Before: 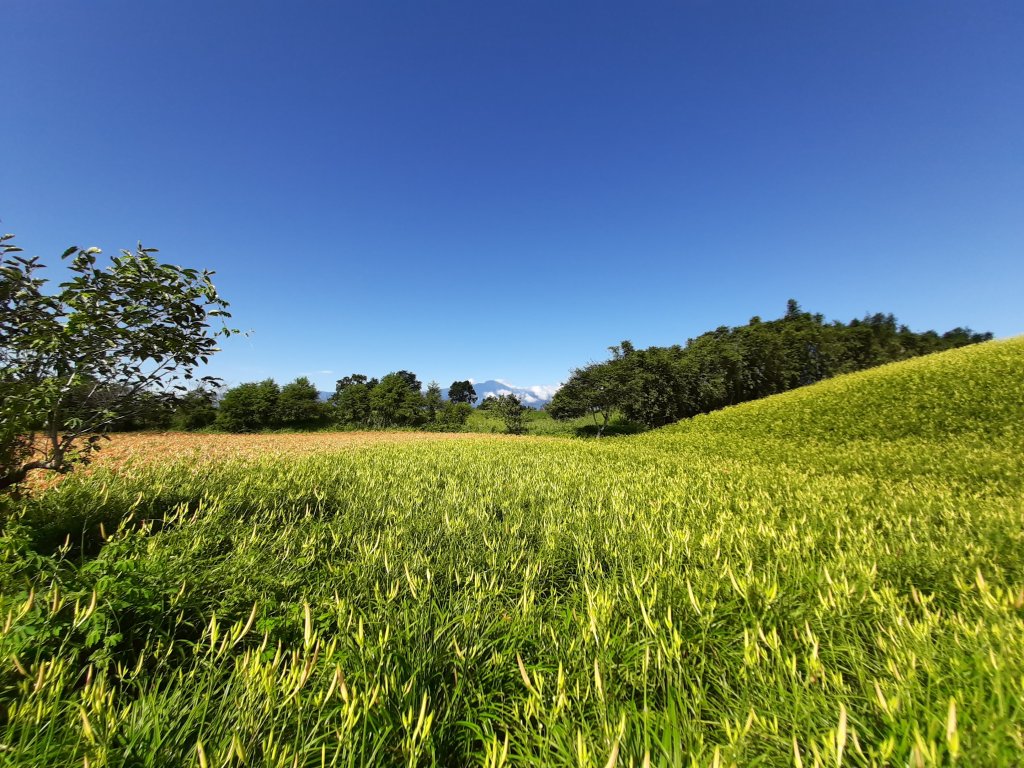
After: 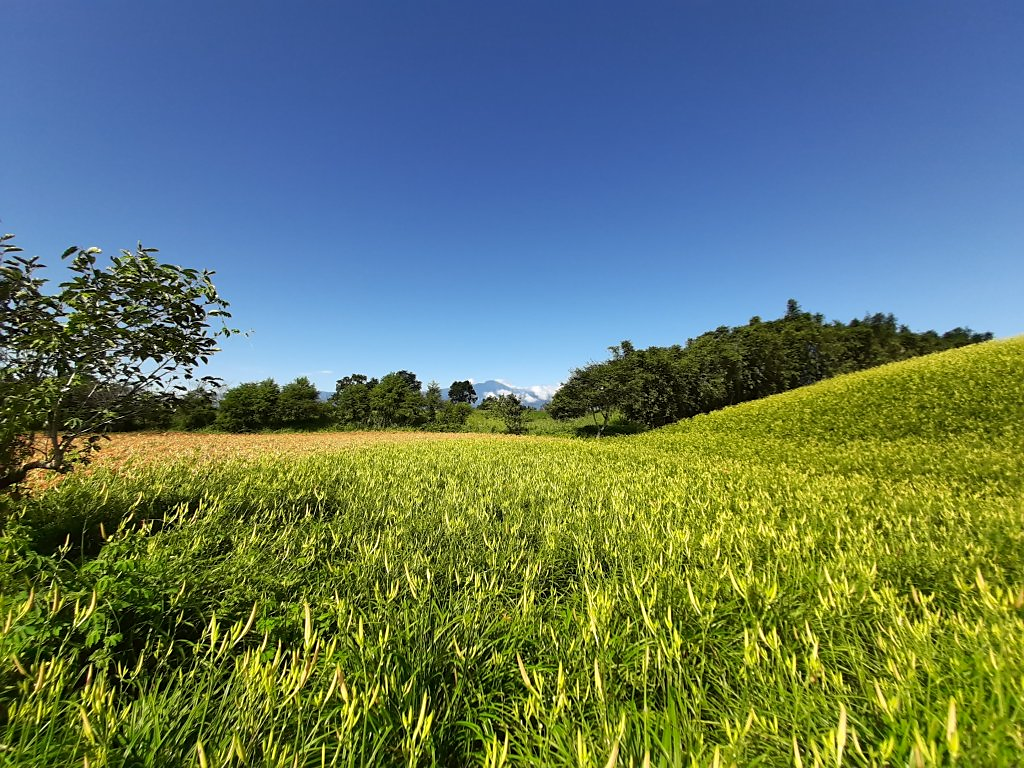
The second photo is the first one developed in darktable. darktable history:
sharpen: radius 1.458, amount 0.398, threshold 1.271
rgb curve: curves: ch2 [(0, 0) (0.567, 0.512) (1, 1)], mode RGB, independent channels
